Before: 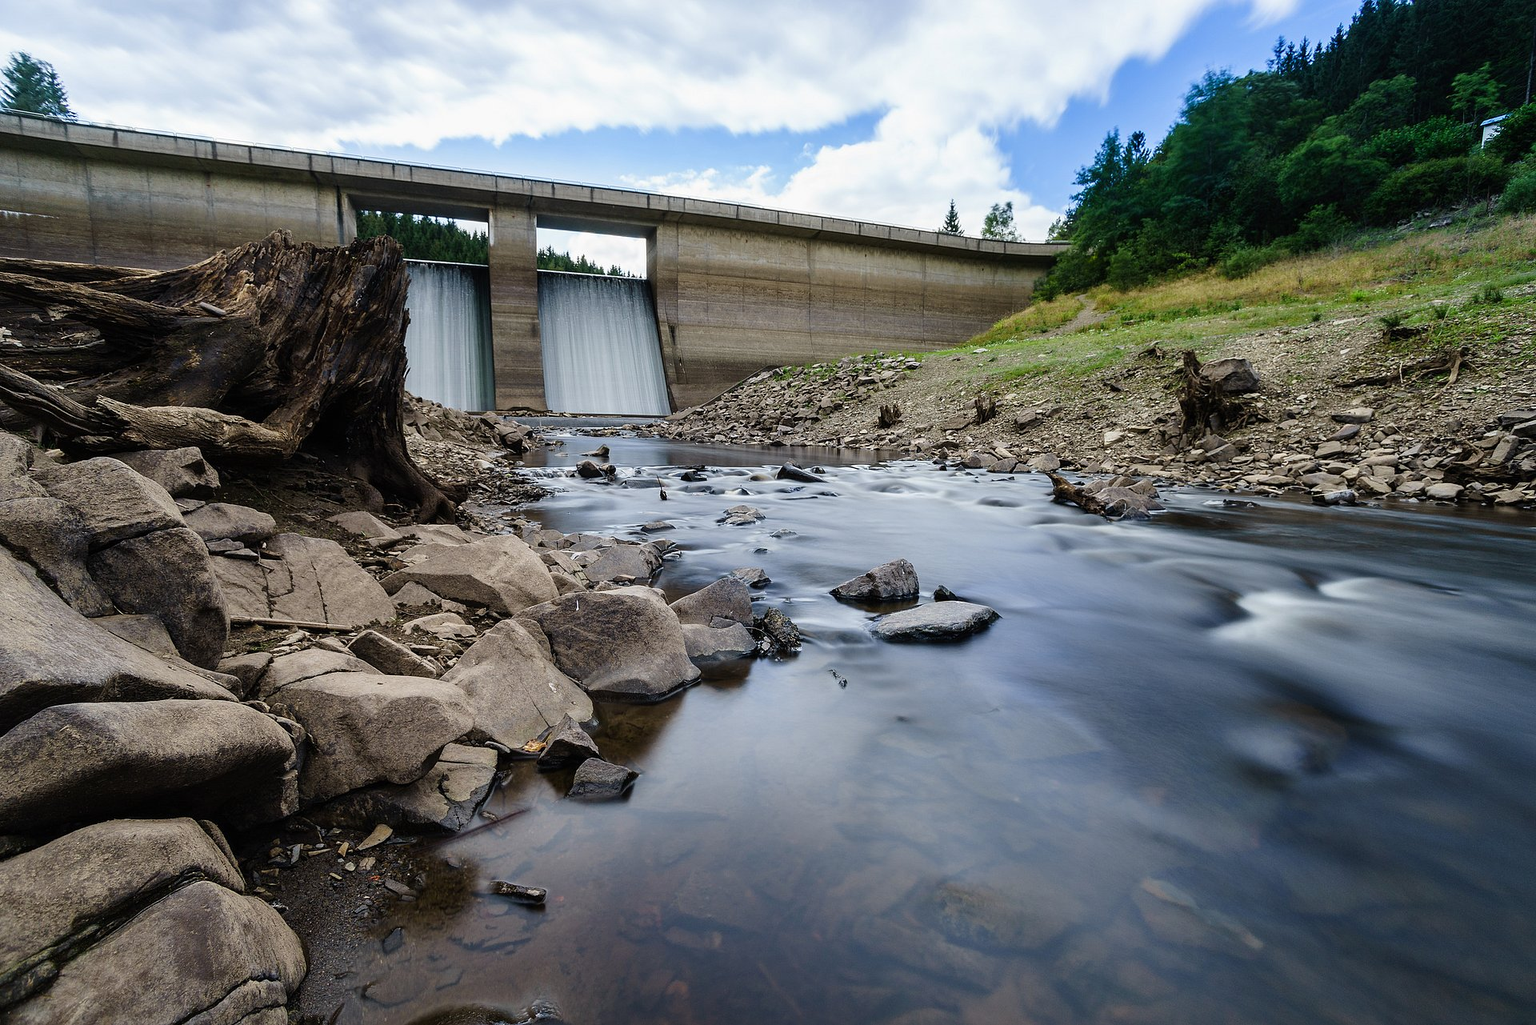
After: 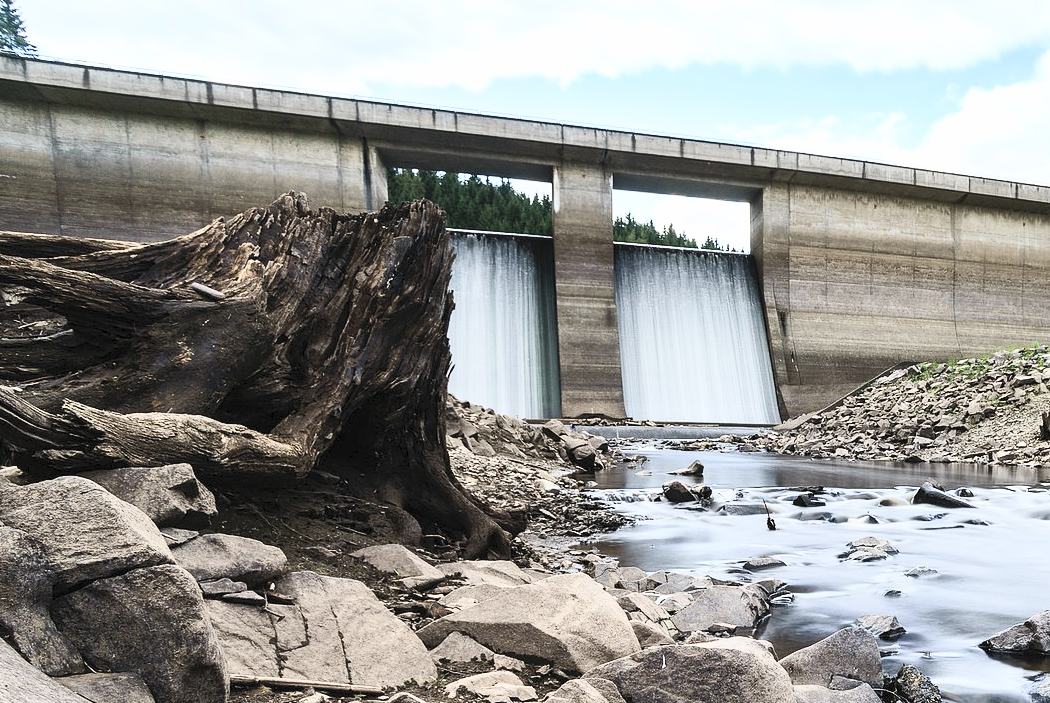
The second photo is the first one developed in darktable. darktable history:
crop and rotate: left 3.047%, top 7.509%, right 42.236%, bottom 37.598%
contrast brightness saturation: contrast 0.43, brightness 0.56, saturation -0.19
